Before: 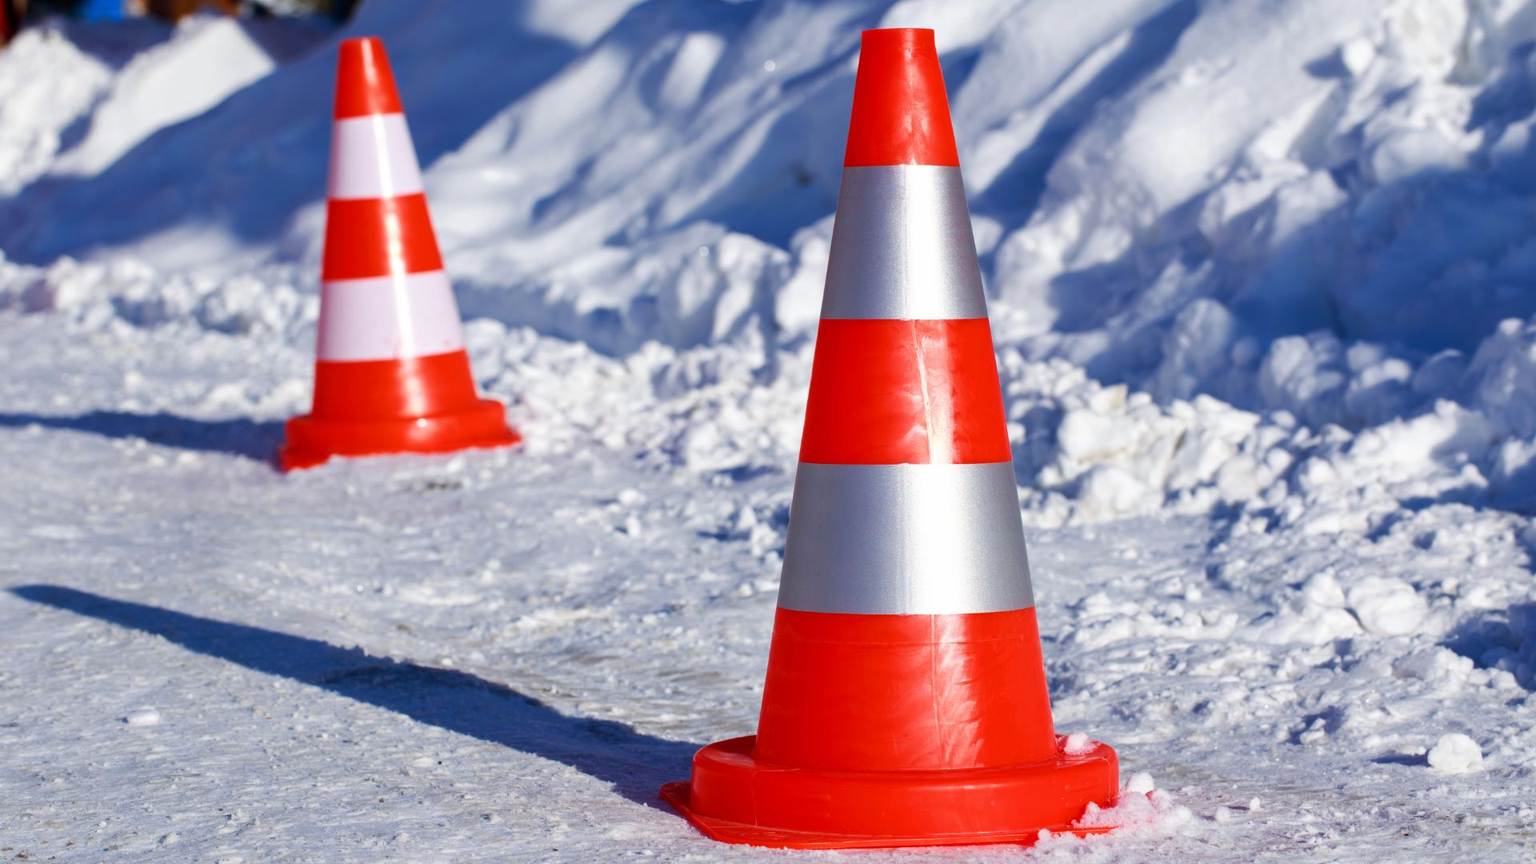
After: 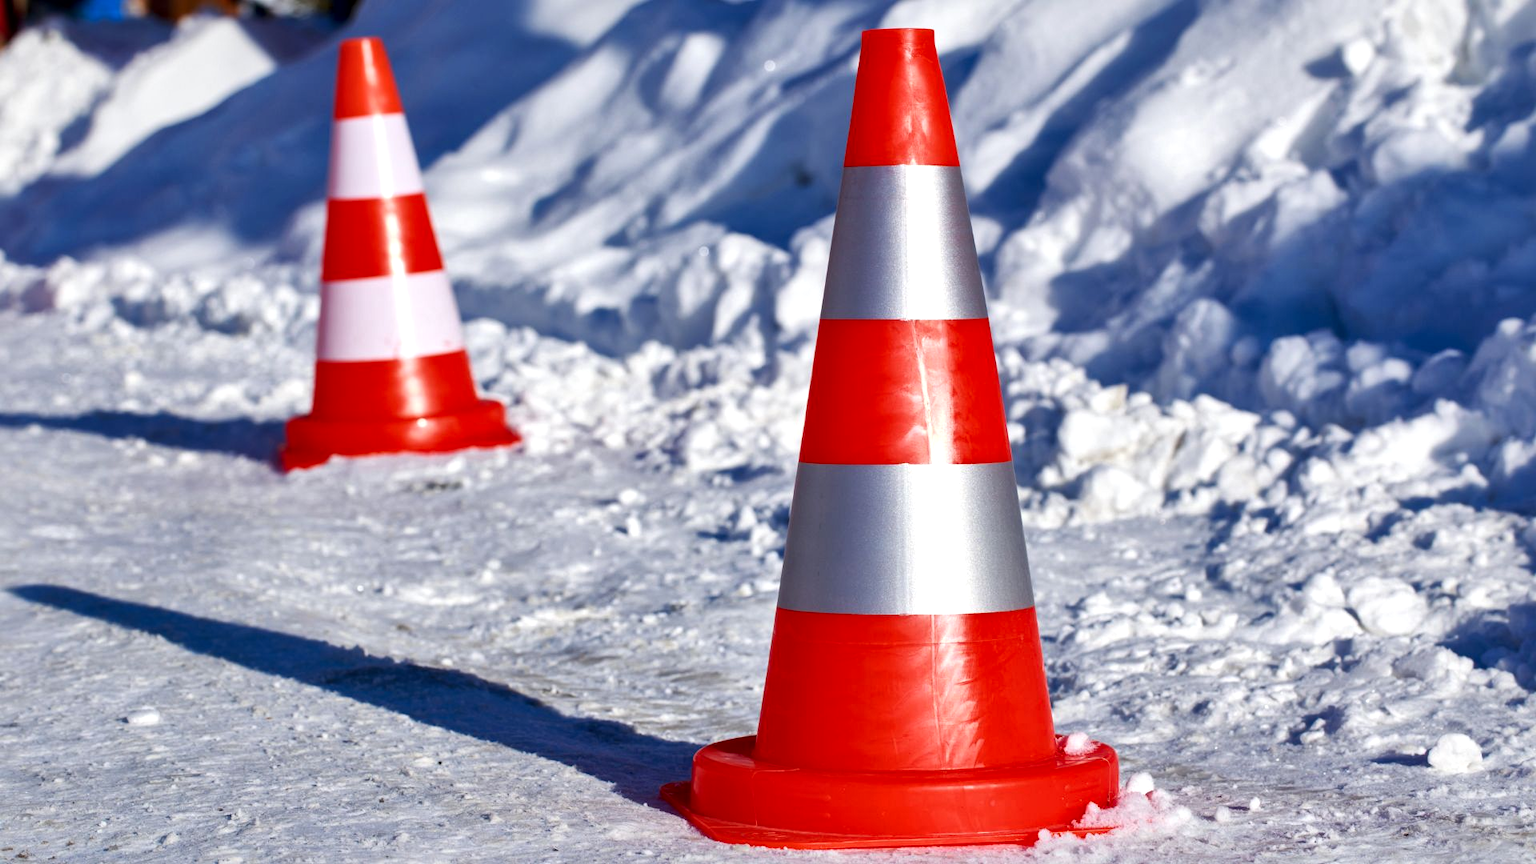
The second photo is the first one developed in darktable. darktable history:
white balance: emerald 1
local contrast: mode bilateral grid, contrast 25, coarseness 60, detail 151%, midtone range 0.2
